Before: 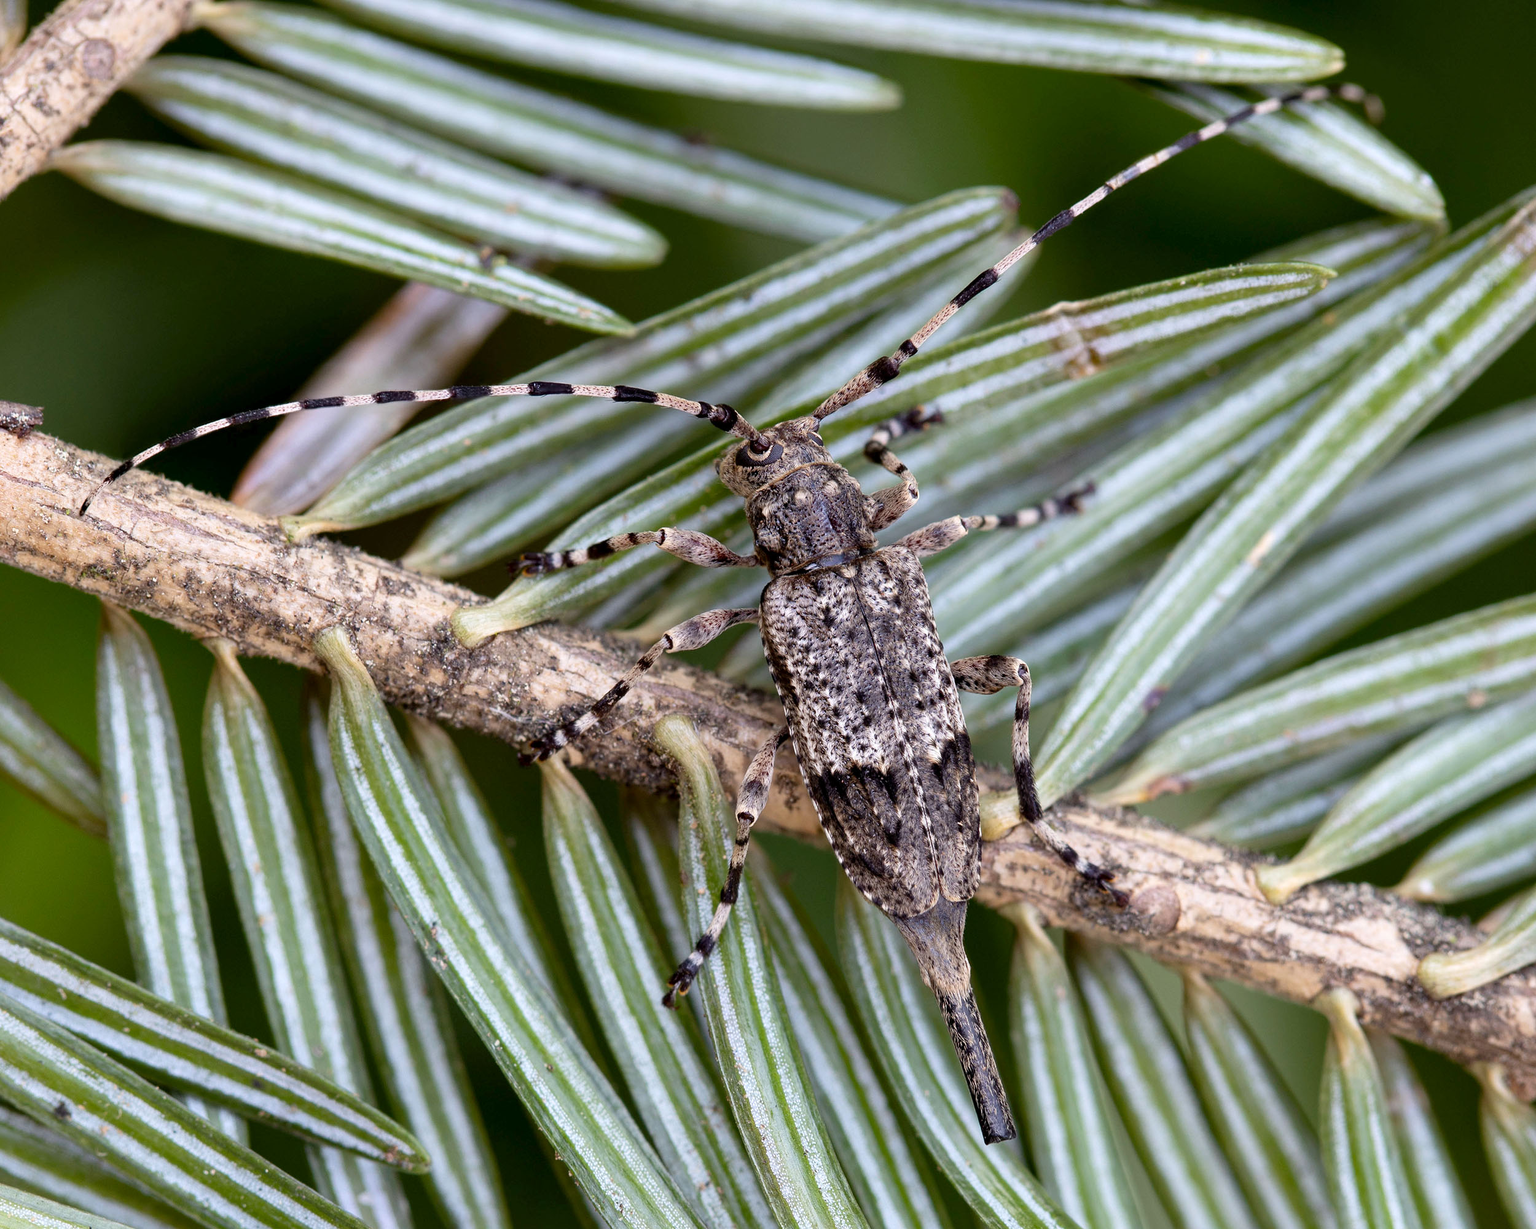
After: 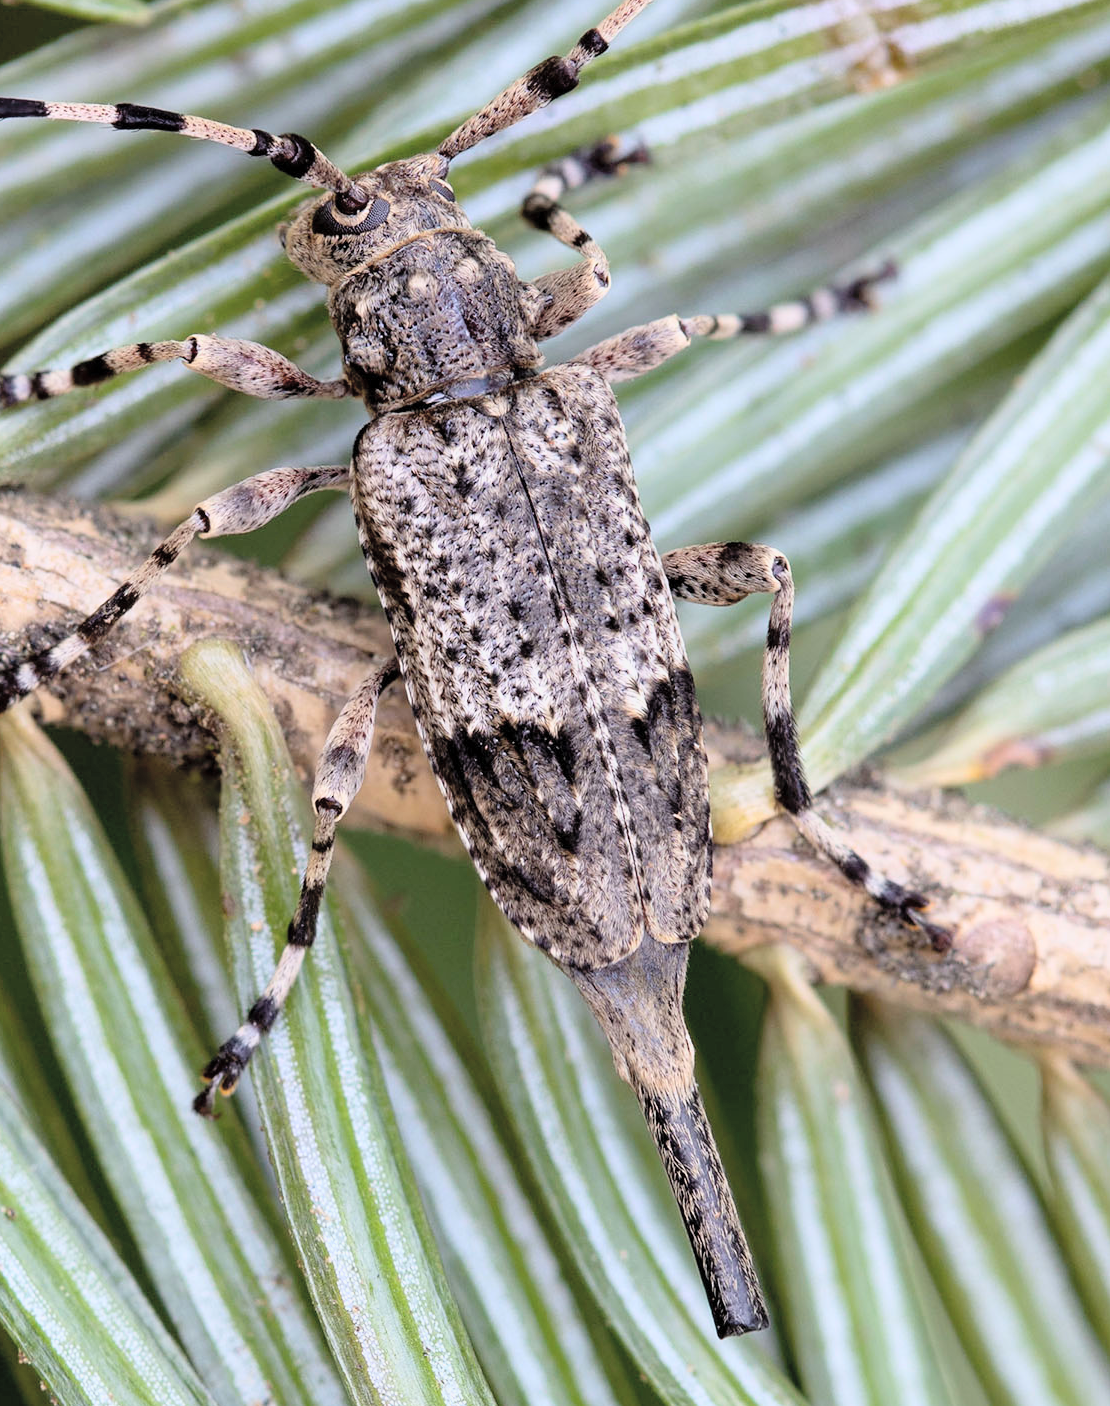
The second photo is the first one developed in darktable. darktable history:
crop: left 35.432%, top 26.233%, right 20.145%, bottom 3.432%
global tonemap: drago (0.7, 100)
sharpen: radius 2.883, amount 0.868, threshold 47.523
rgb curve: curves: ch0 [(0, 0) (0.078, 0.051) (0.929, 0.956) (1, 1)], compensate middle gray true
